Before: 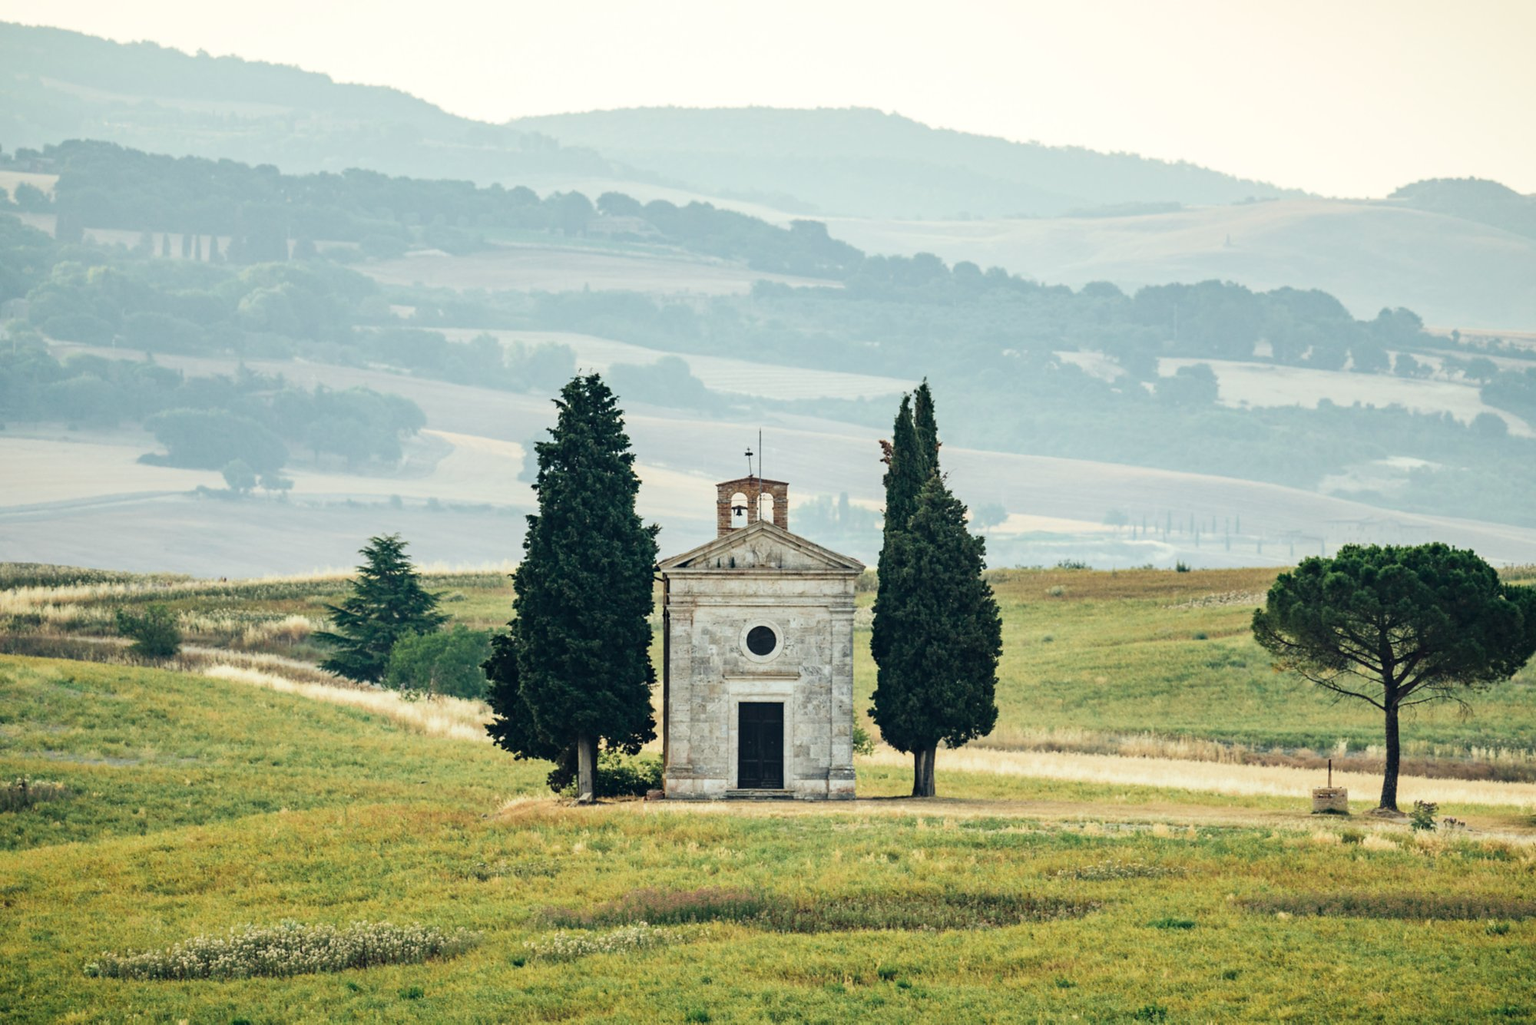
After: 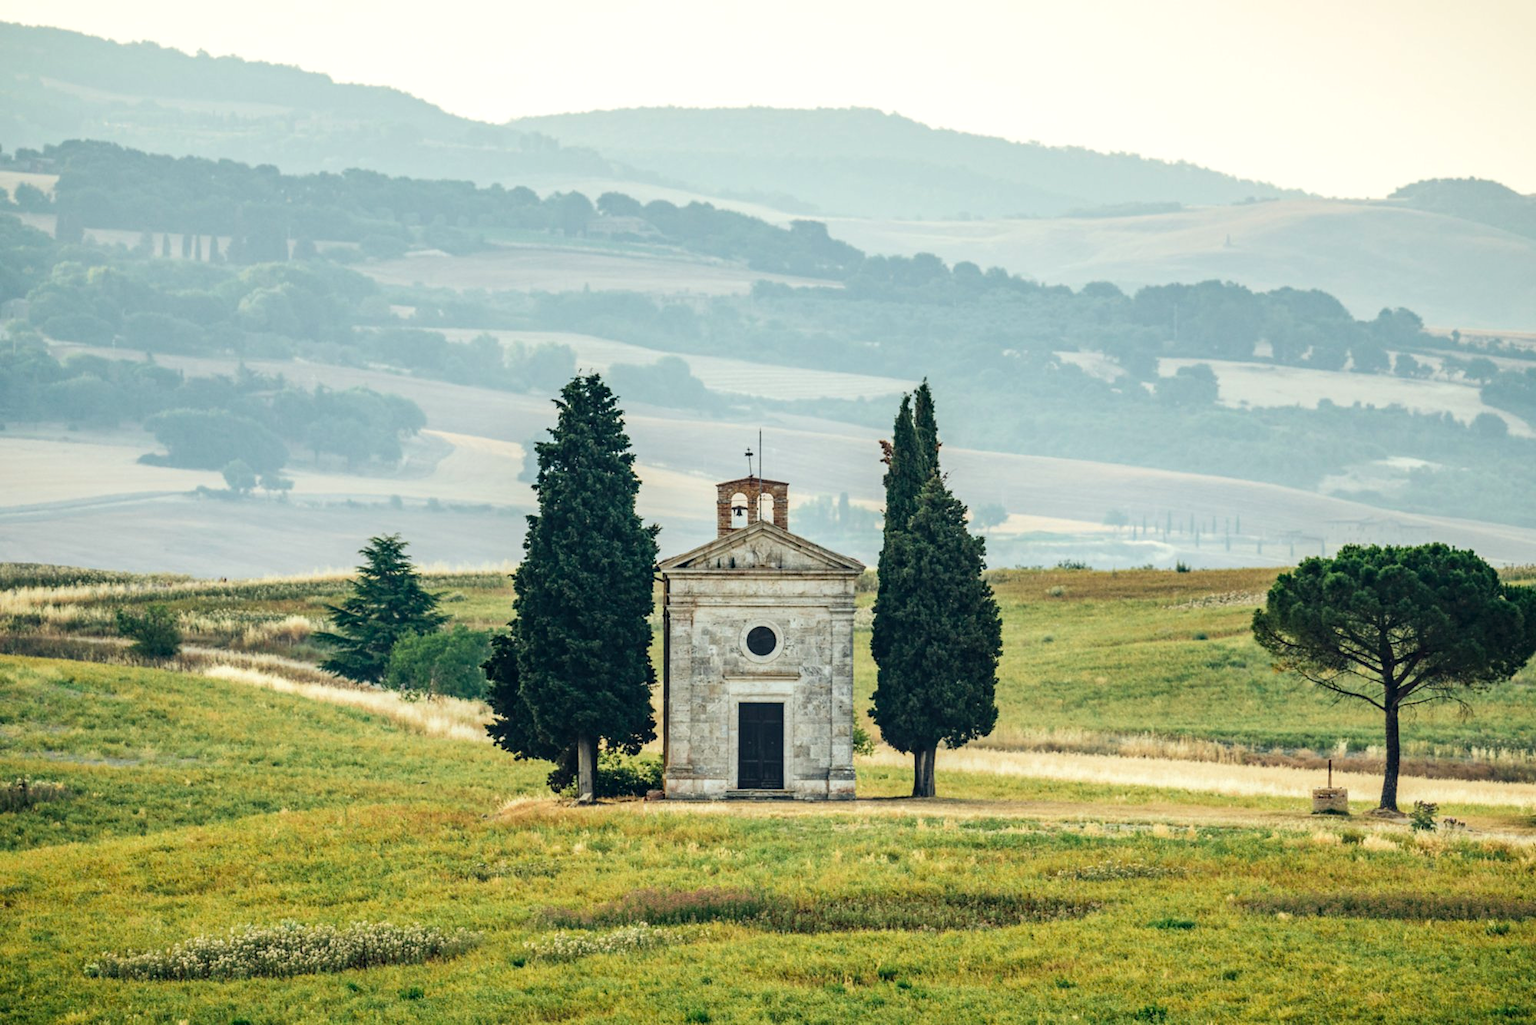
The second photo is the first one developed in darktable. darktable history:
contrast brightness saturation: contrast 0.04, saturation 0.16
local contrast: on, module defaults
